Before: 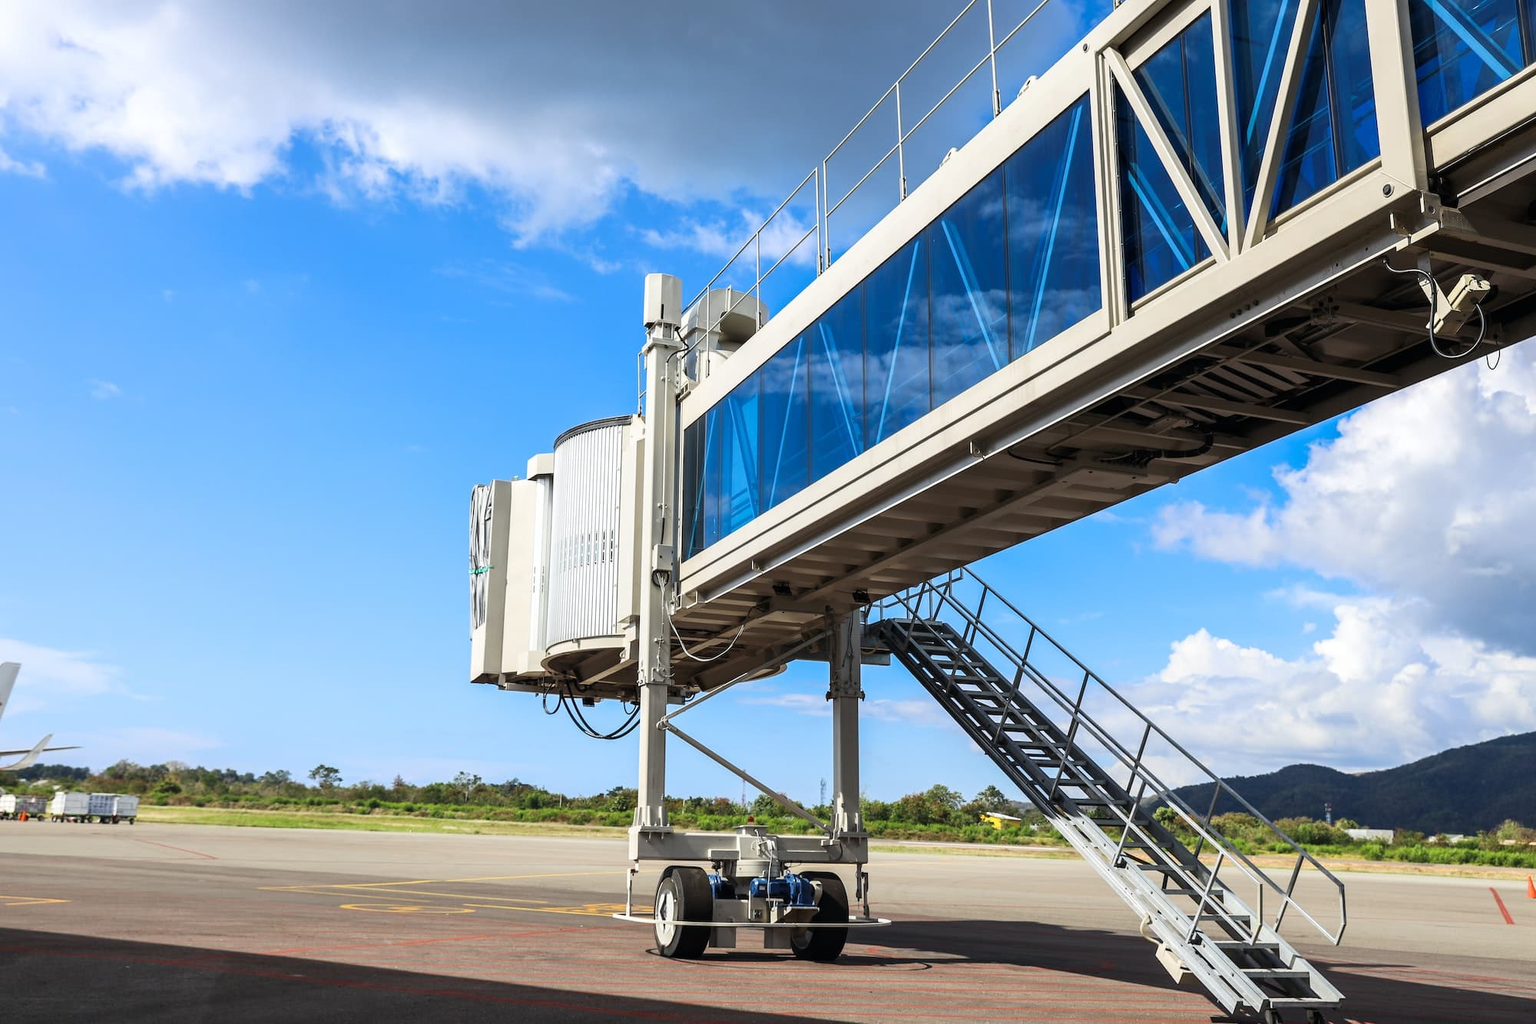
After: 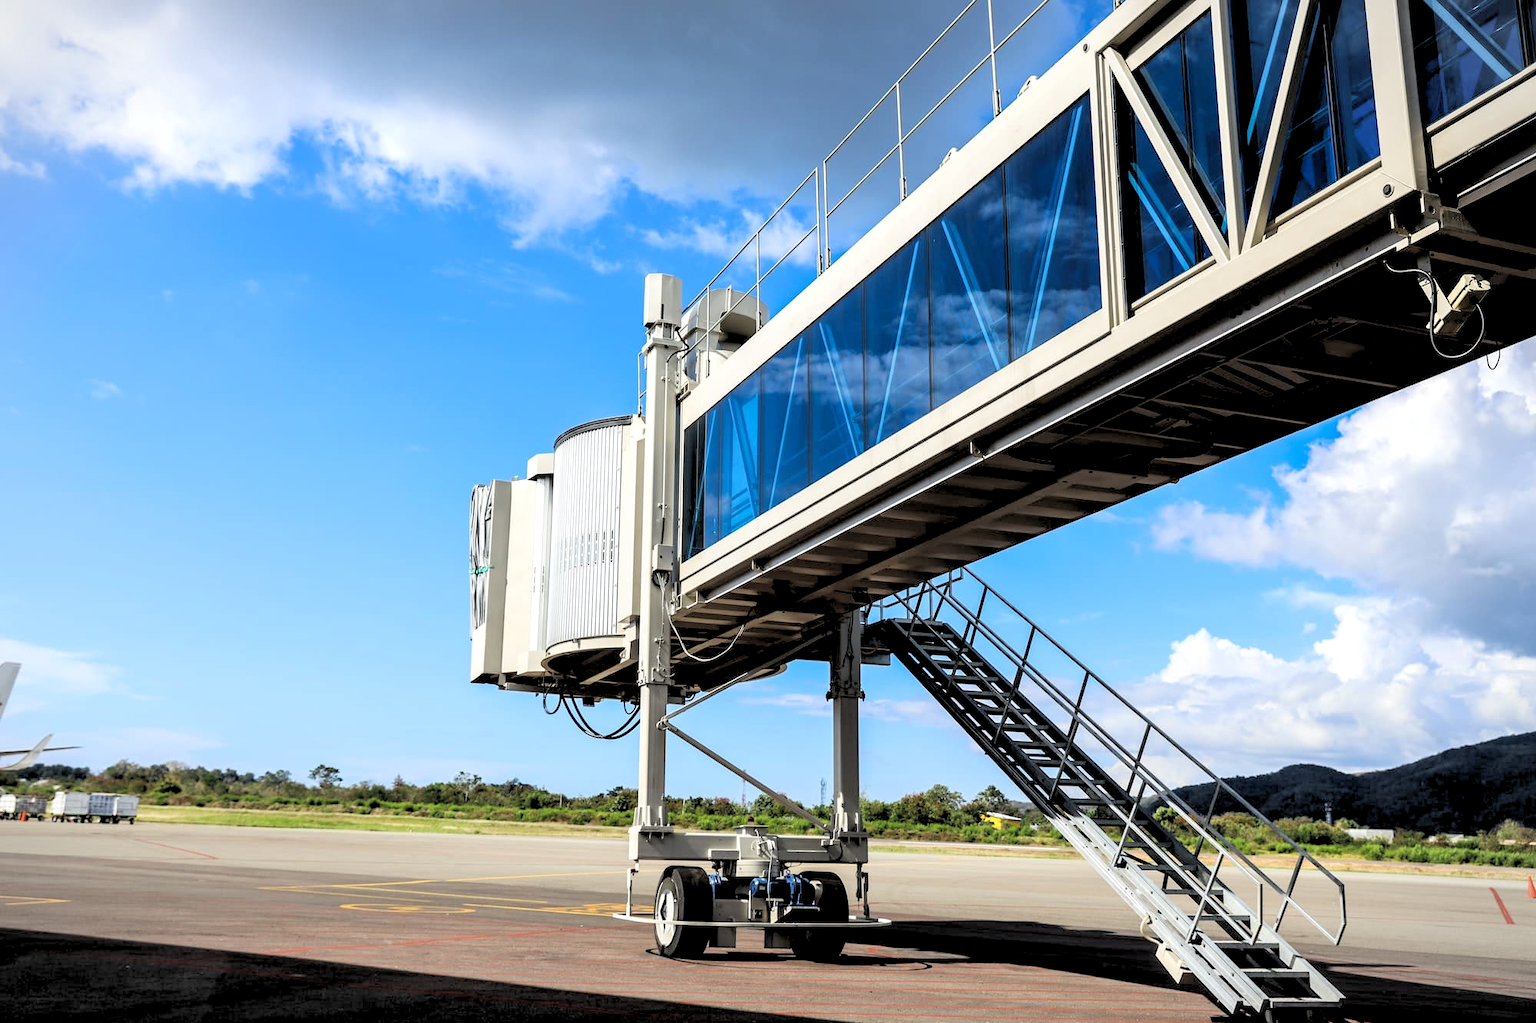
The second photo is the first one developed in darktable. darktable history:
rgb levels: levels [[0.029, 0.461, 0.922], [0, 0.5, 1], [0, 0.5, 1]]
vignetting: fall-off start 100%, brightness -0.282, width/height ratio 1.31
